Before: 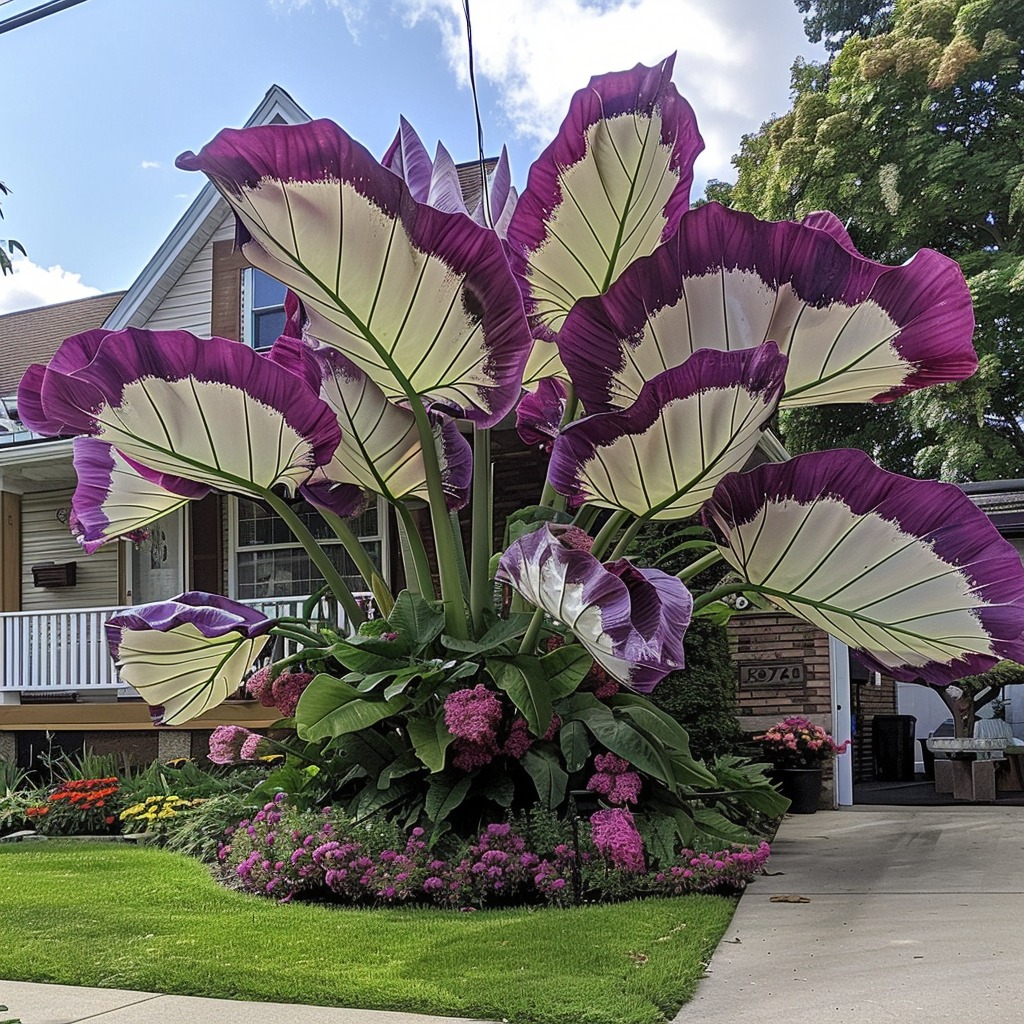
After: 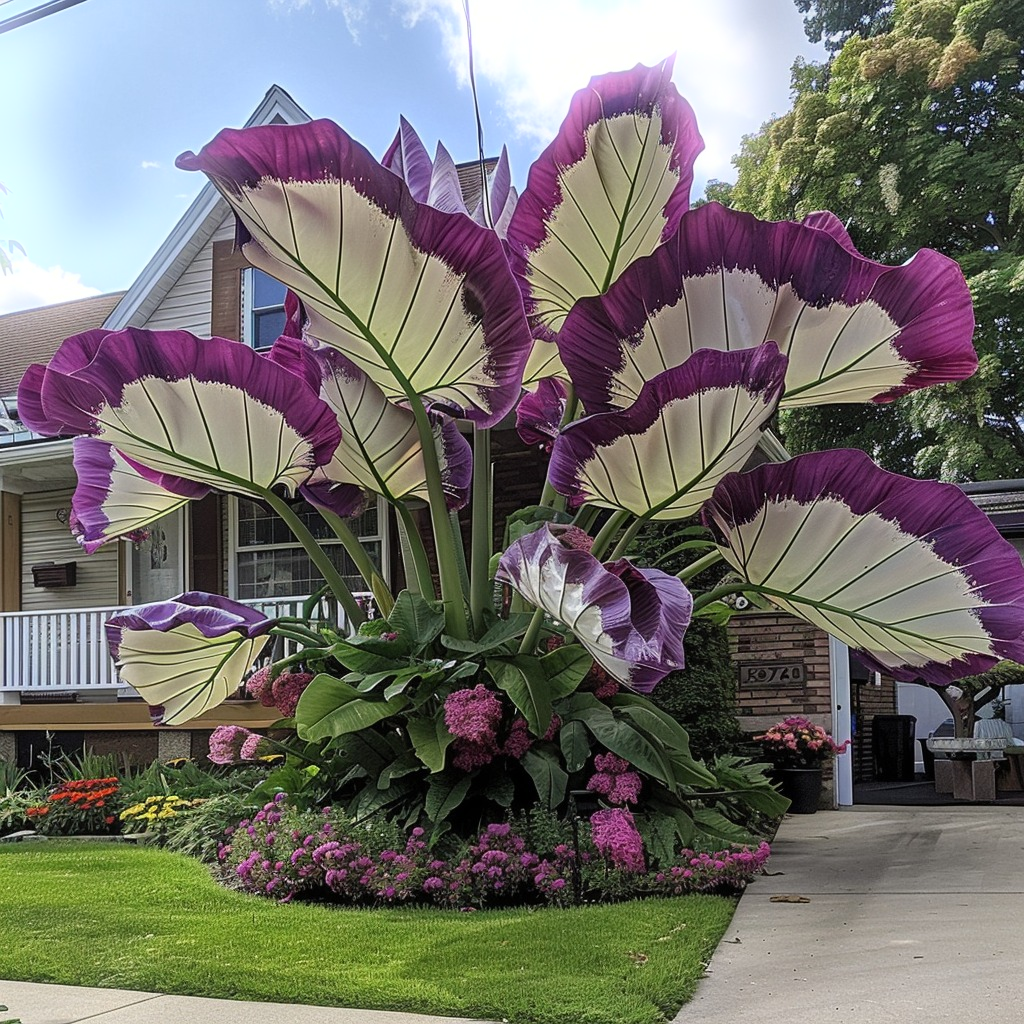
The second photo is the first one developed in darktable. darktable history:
bloom: size 5%, threshold 95%, strength 15%
